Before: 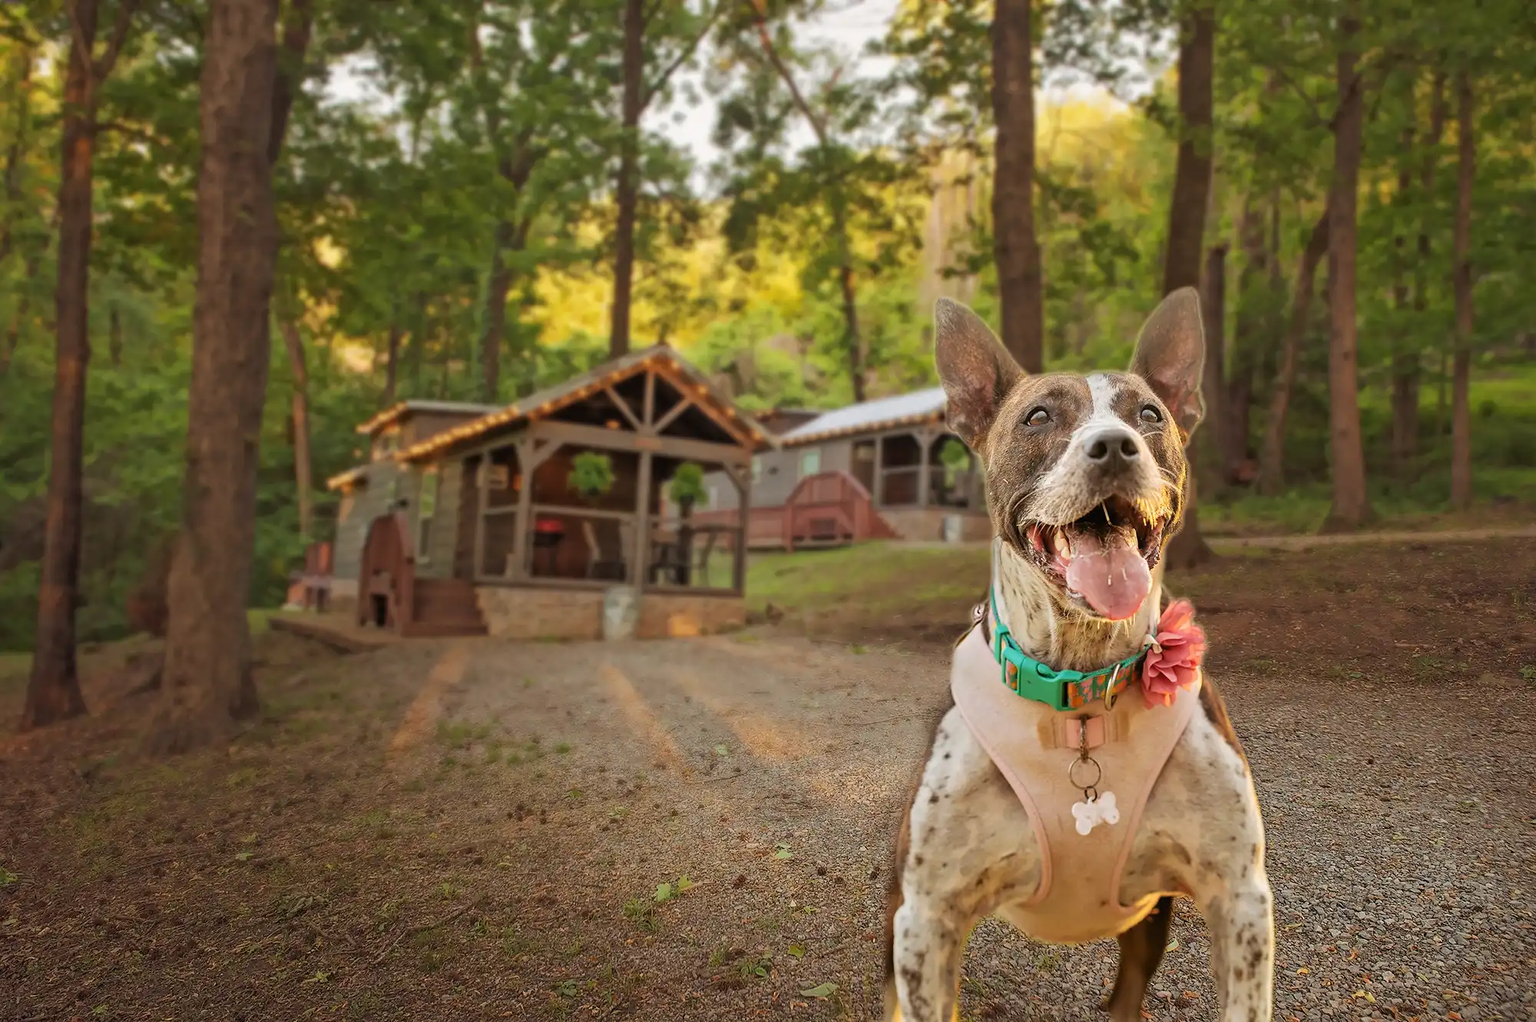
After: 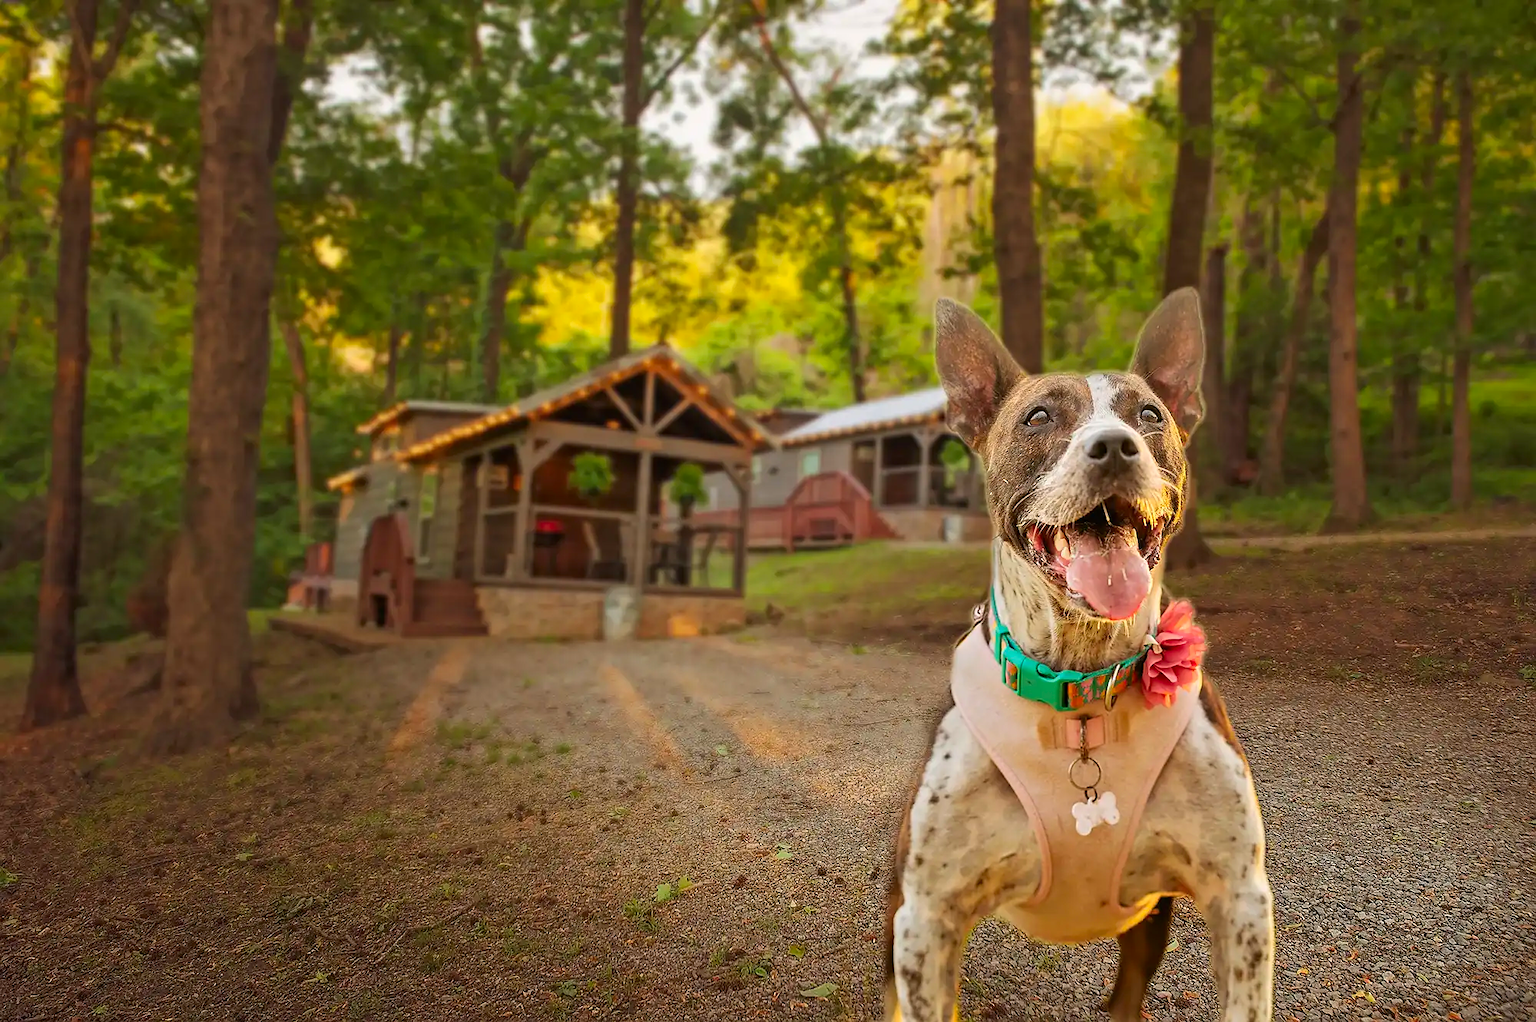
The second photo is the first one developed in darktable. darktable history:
sharpen: radius 1.043, threshold 0.942
contrast brightness saturation: contrast 0.091, saturation 0.278
